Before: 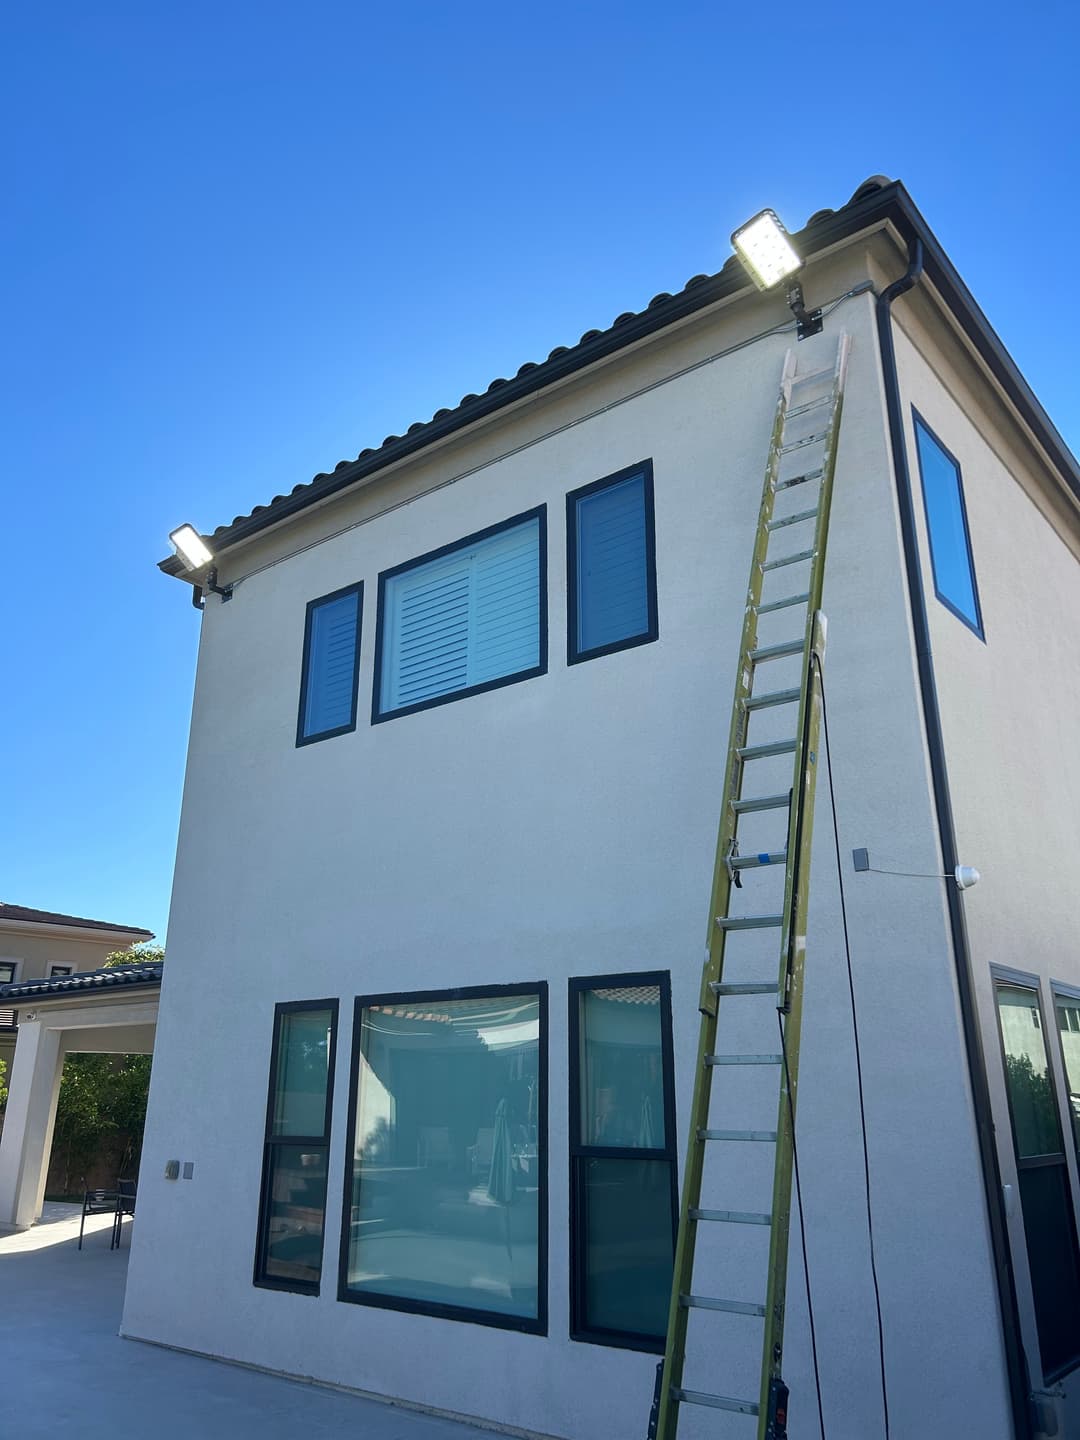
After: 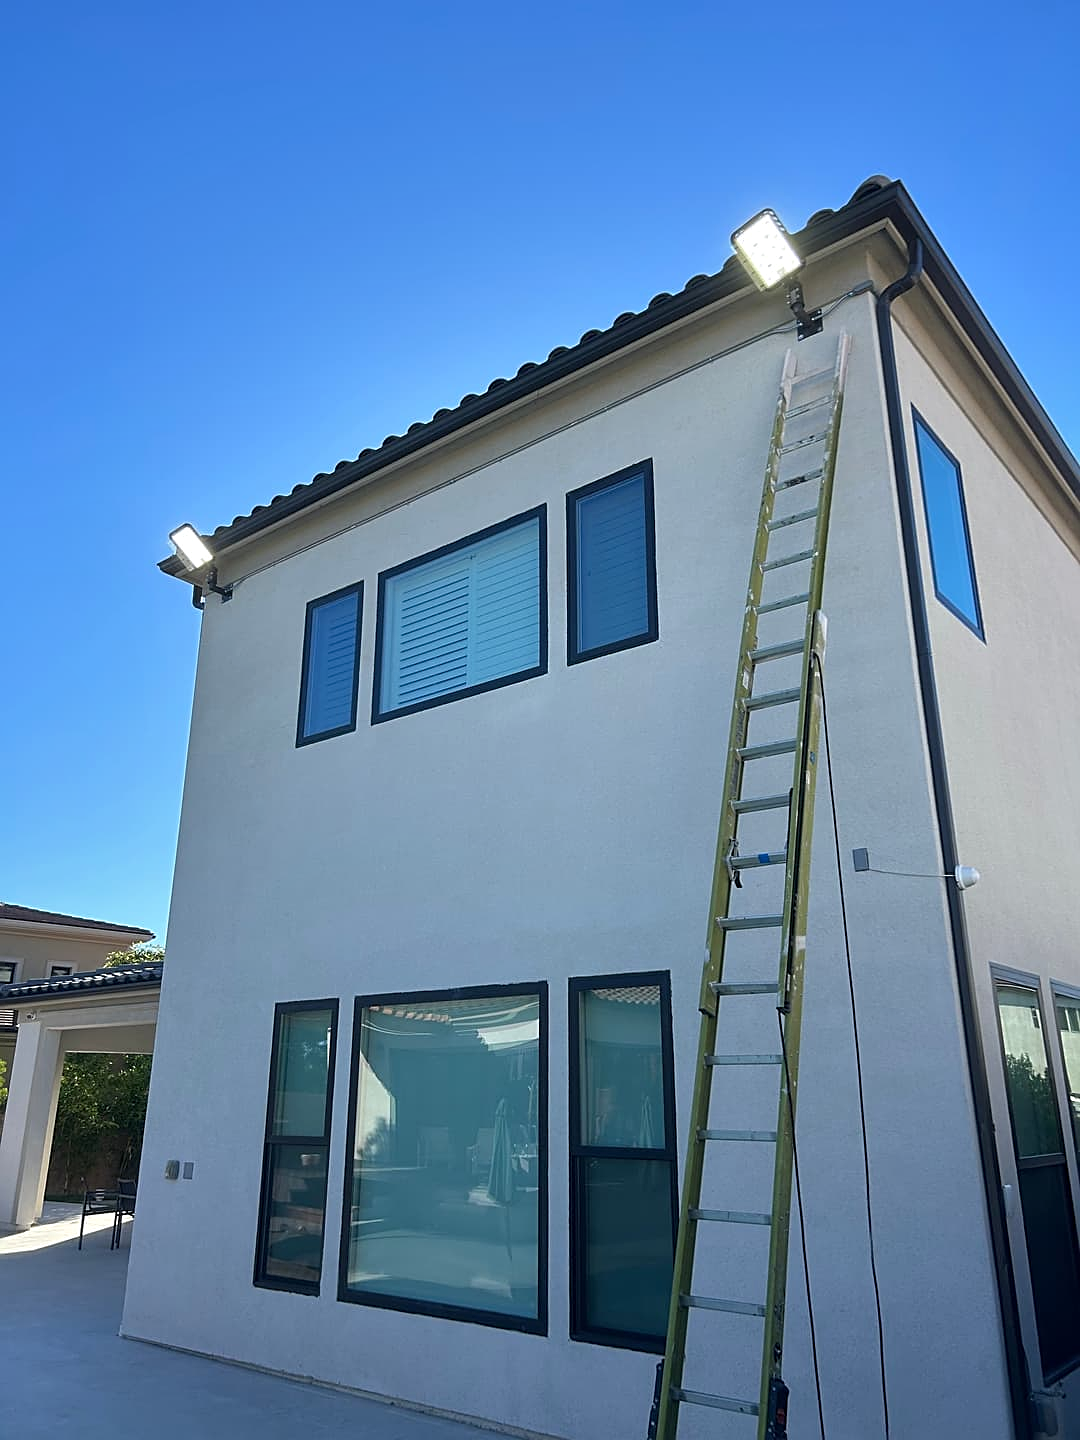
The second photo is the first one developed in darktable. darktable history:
sharpen: on, module defaults
tone equalizer: on, module defaults
shadows and highlights: shadows 10, white point adjustment 1, highlights -40
